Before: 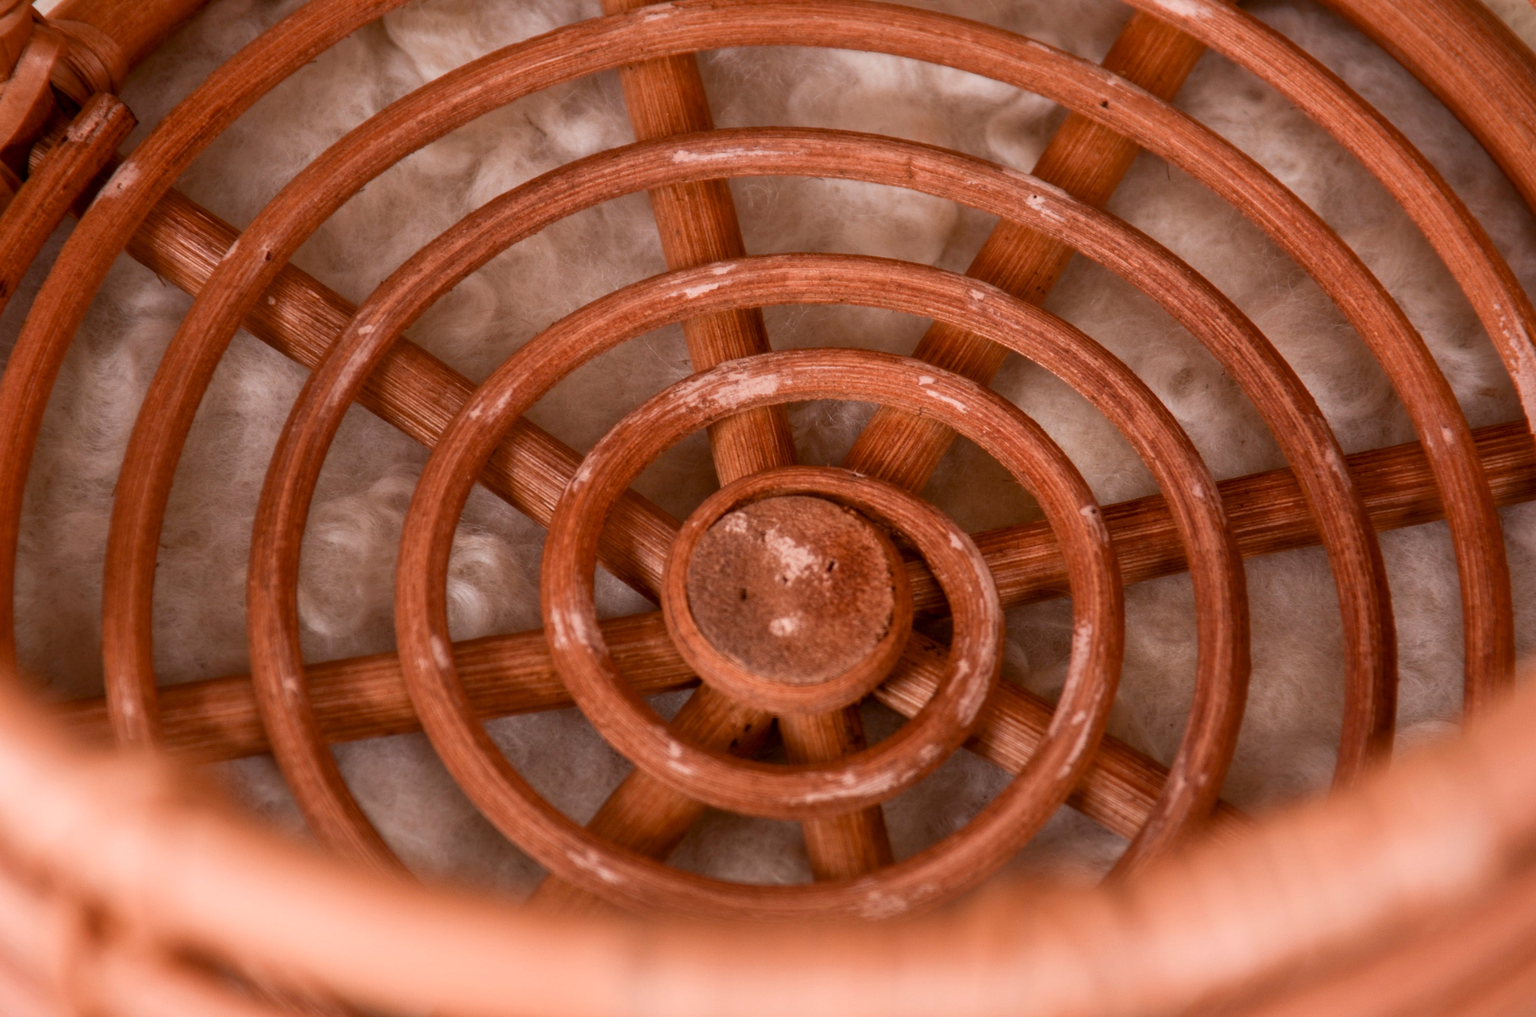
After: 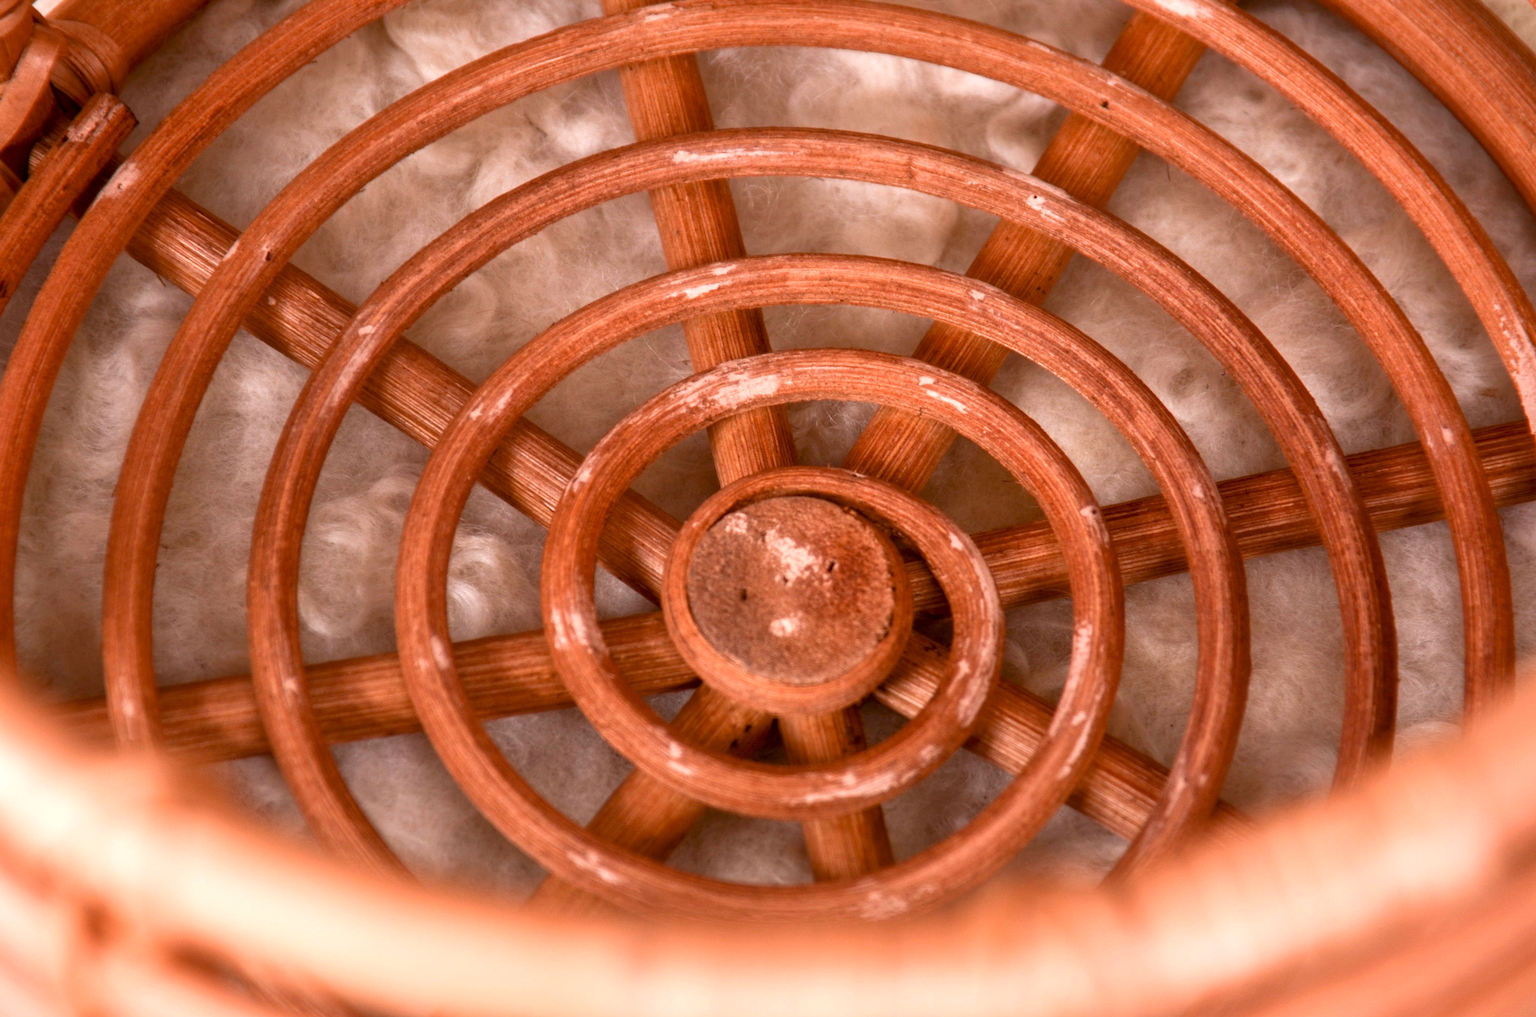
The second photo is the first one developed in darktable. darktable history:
exposure: exposure 0.638 EV, compensate exposure bias true, compensate highlight preservation false
